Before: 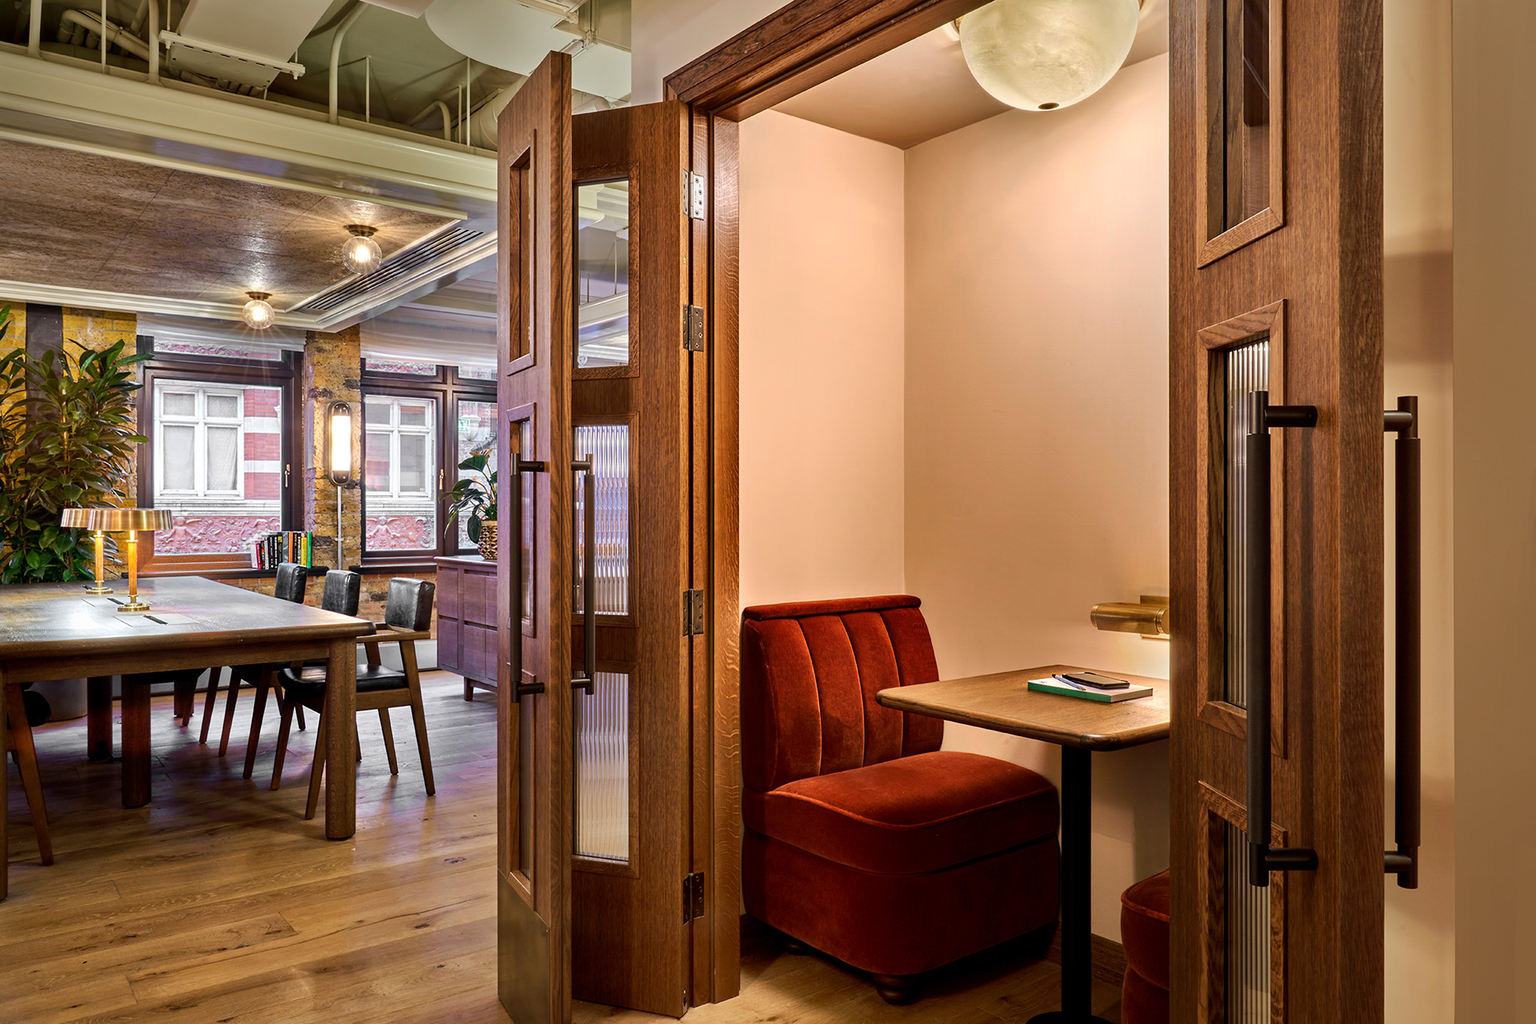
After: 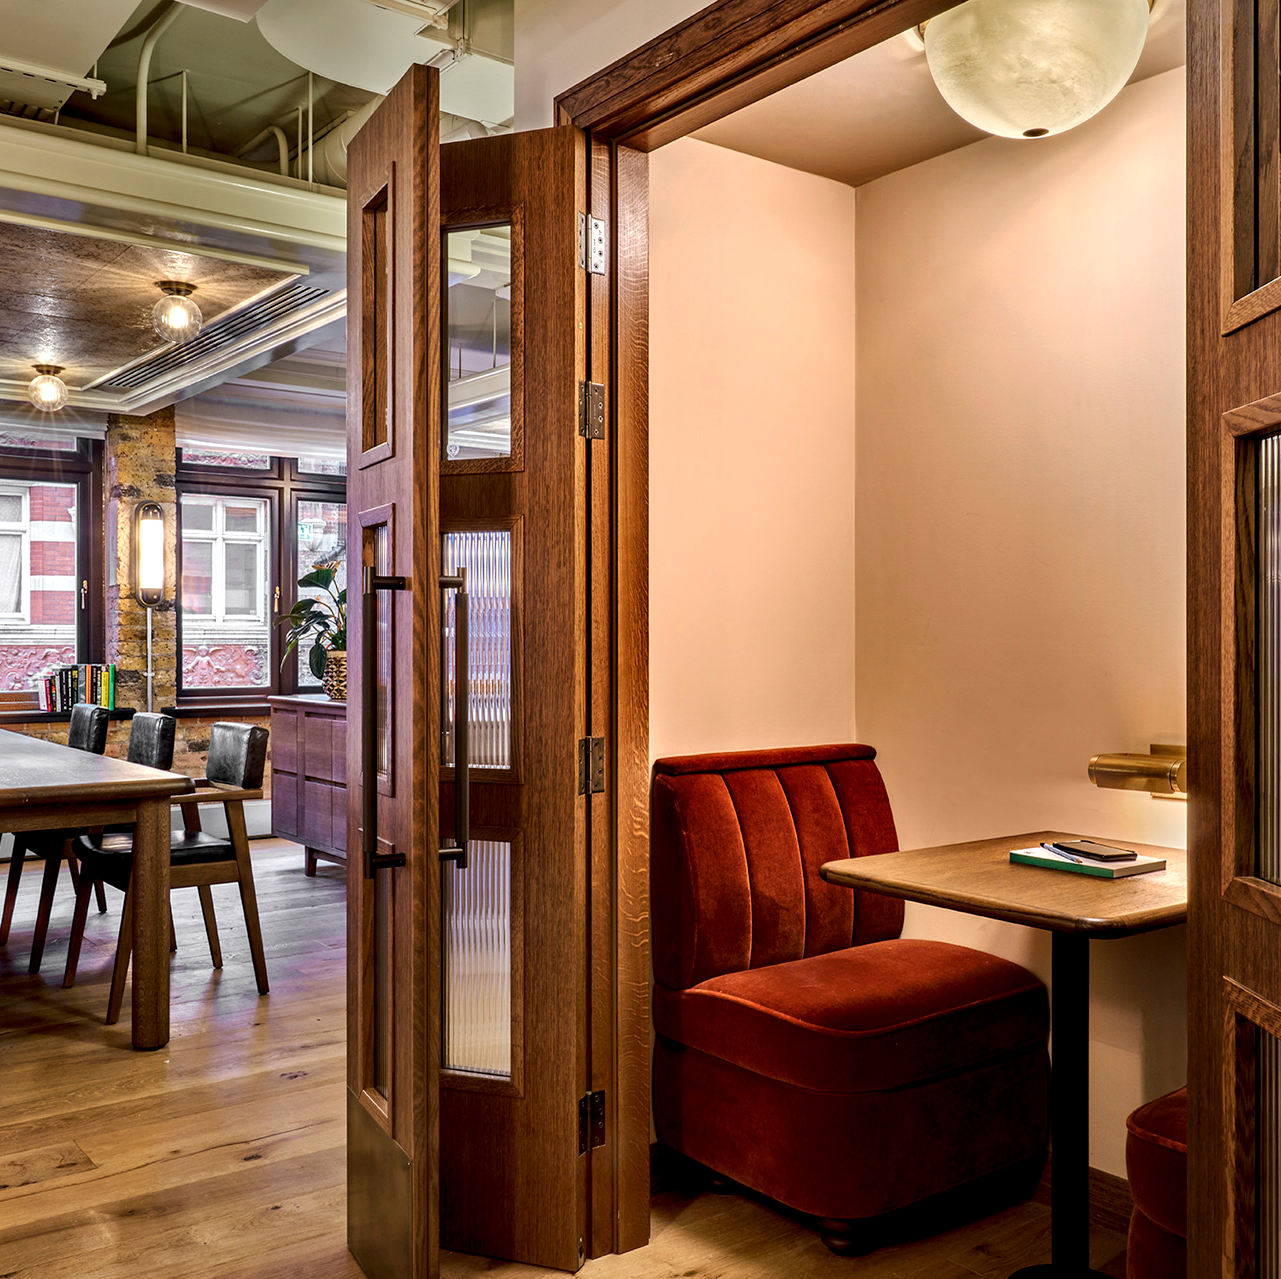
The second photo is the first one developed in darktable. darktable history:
local contrast: highlights 28%, shadows 77%, midtone range 0.748
crop and rotate: left 14.349%, right 18.931%
